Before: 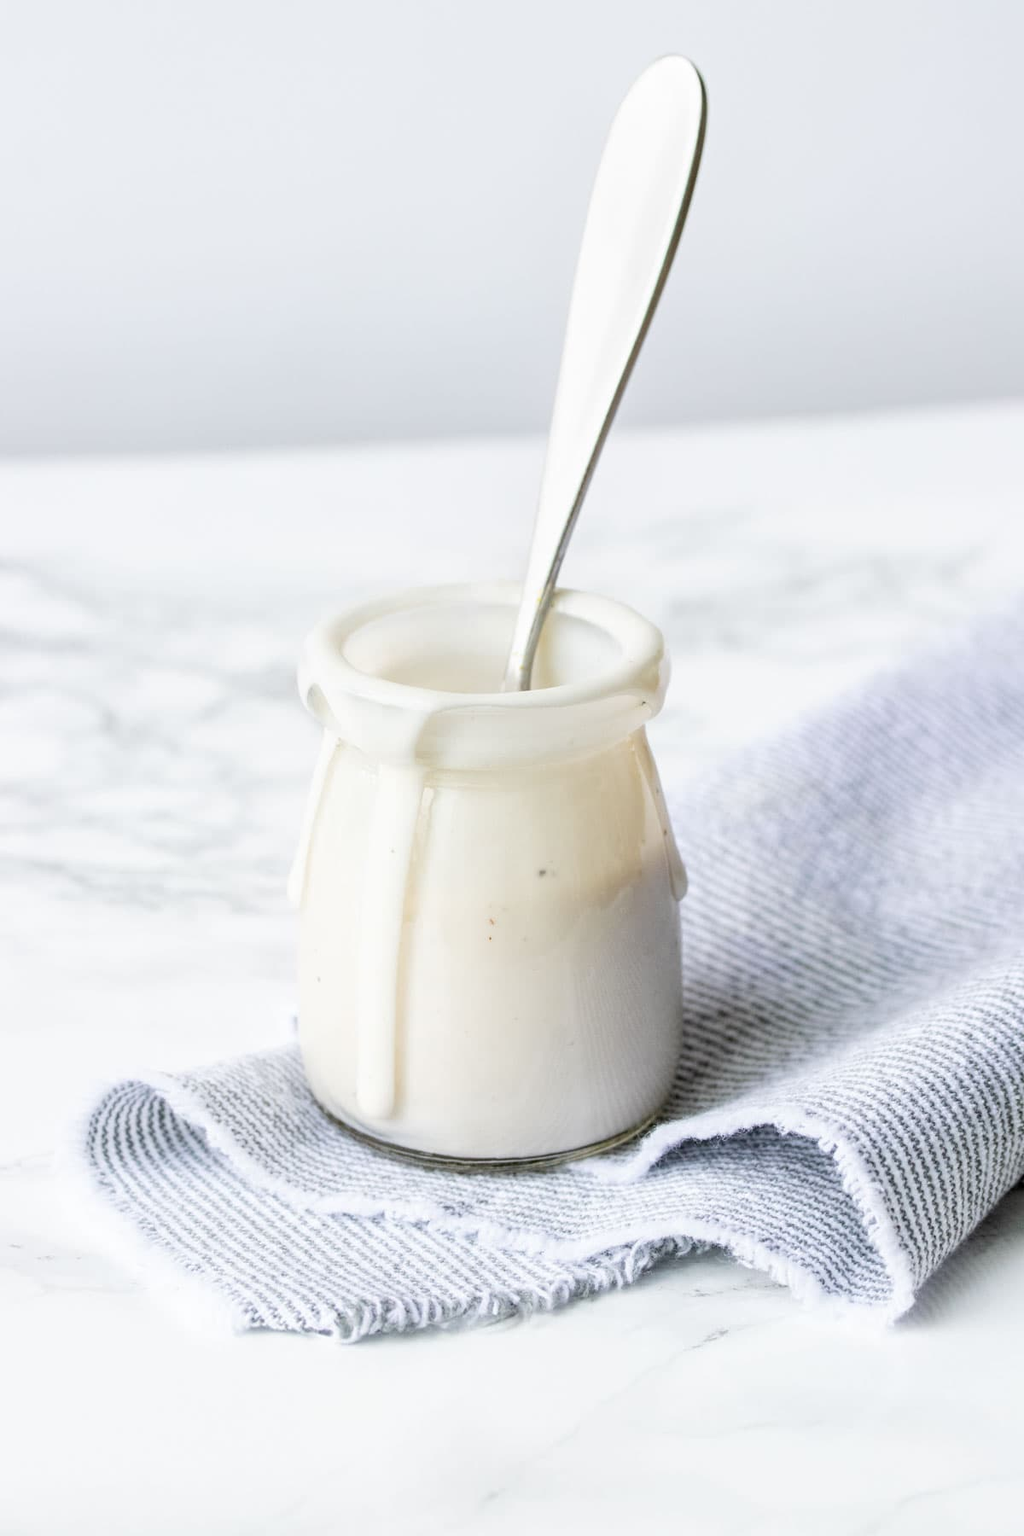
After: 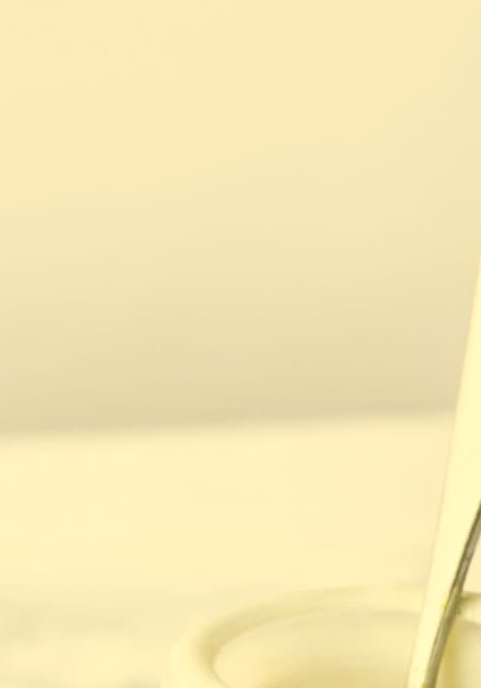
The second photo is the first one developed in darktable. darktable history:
color correction: highlights a* 0.104, highlights b* 29.34, shadows a* -0.325, shadows b* 21.58
crop: left 15.725%, top 5.431%, right 44.163%, bottom 56.309%
